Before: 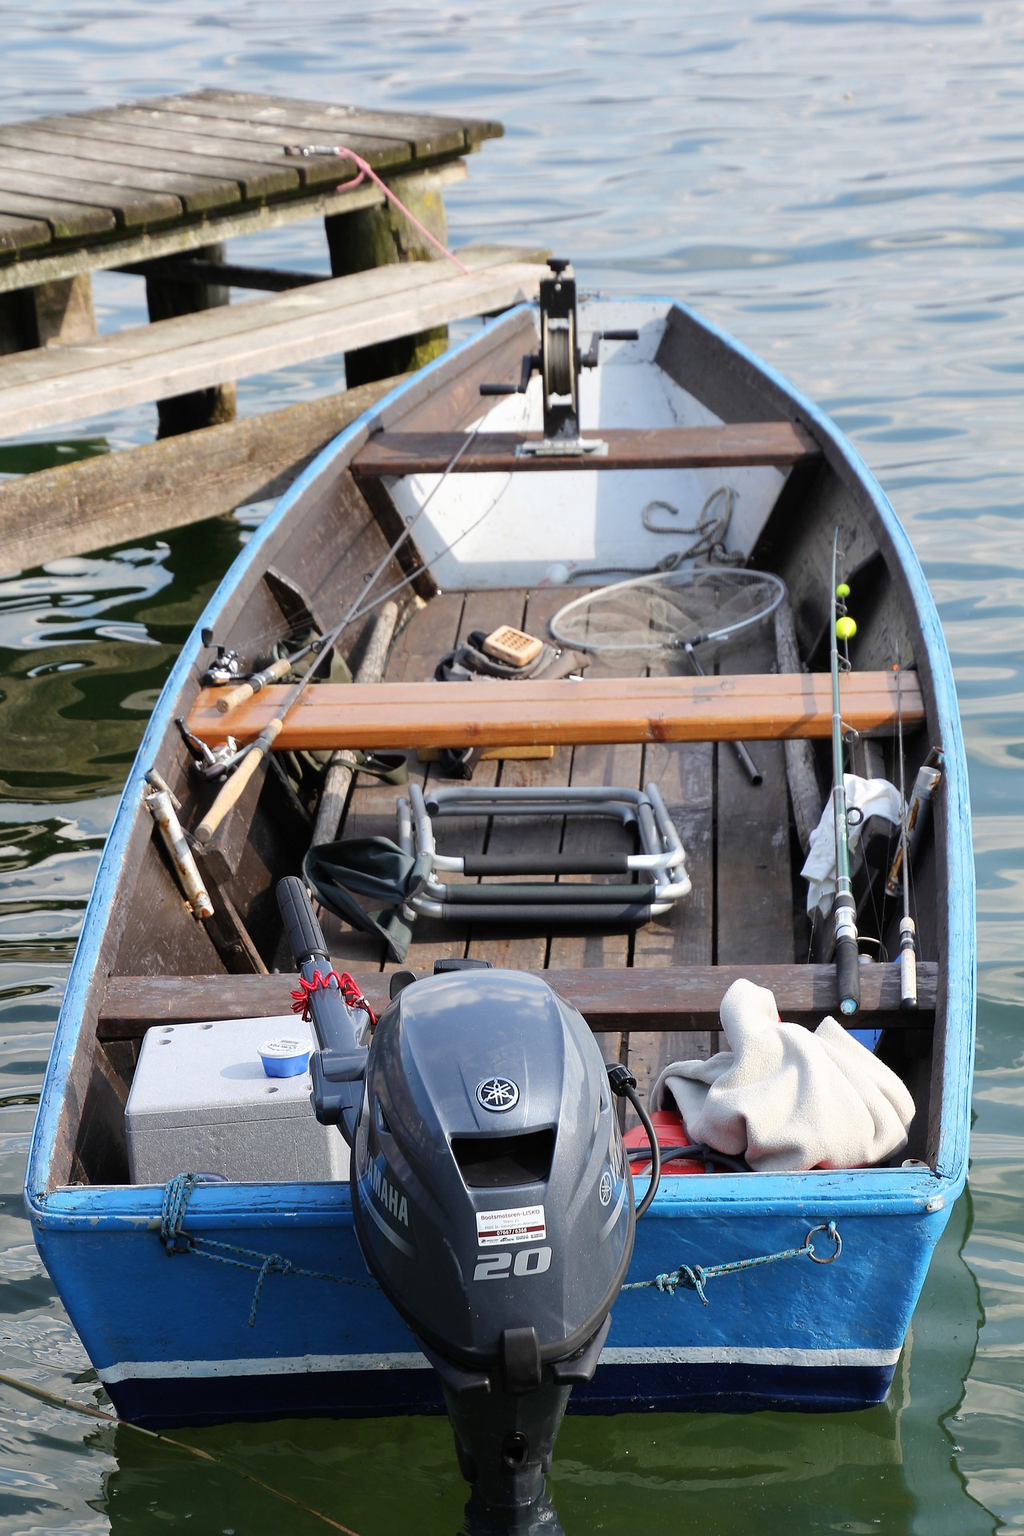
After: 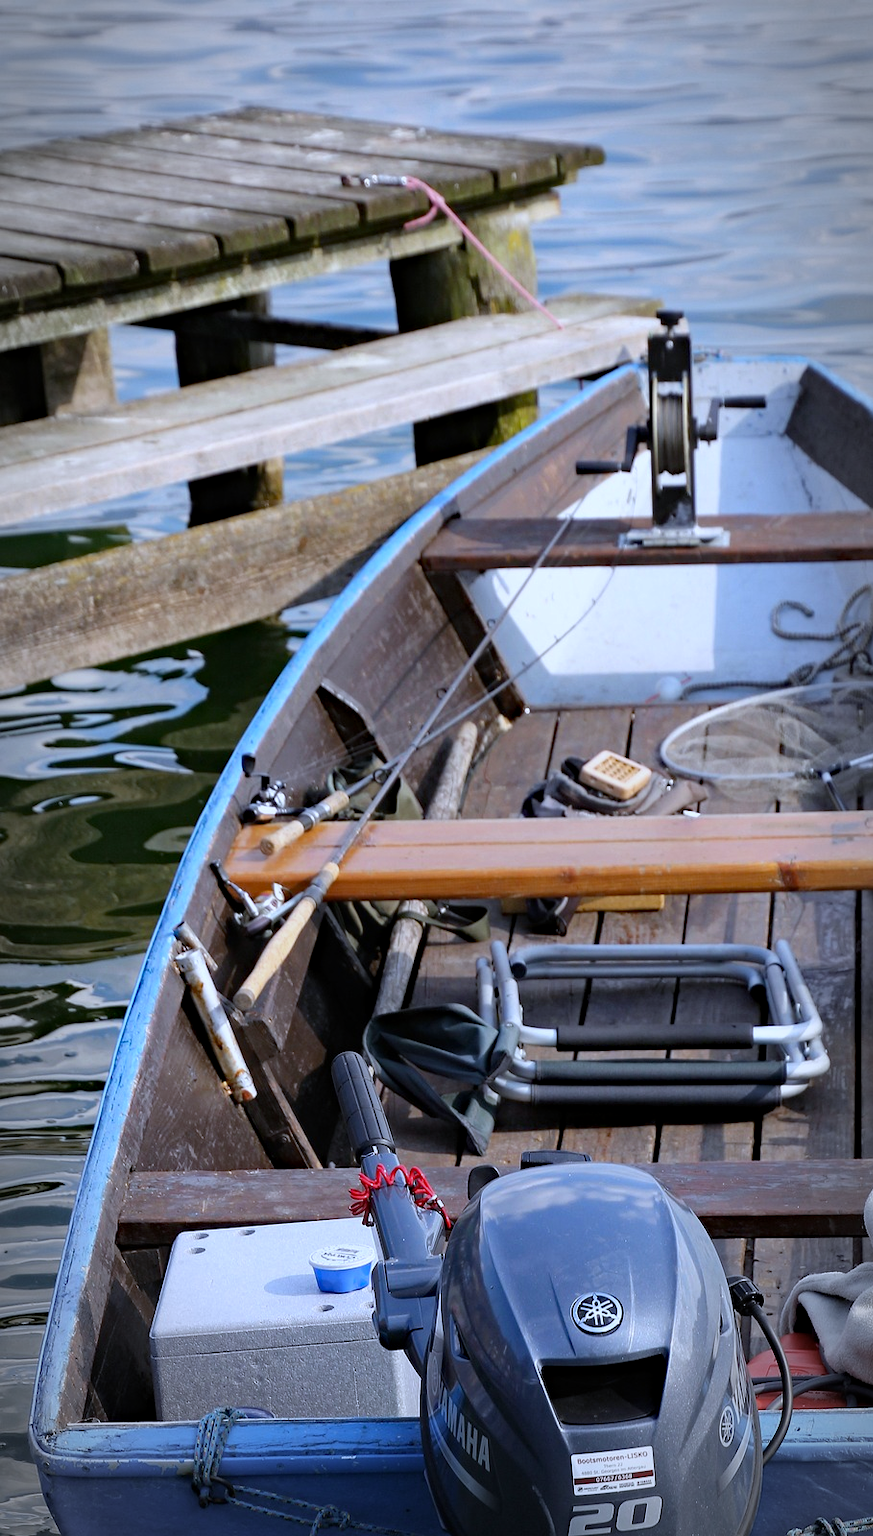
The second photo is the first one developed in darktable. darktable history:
vignetting: automatic ratio true
exposure: exposure -0.177 EV, compensate highlight preservation false
crop: right 28.885%, bottom 16.626%
haze removal: strength 0.29, distance 0.25, compatibility mode true, adaptive false
white balance: red 0.948, green 1.02, blue 1.176
